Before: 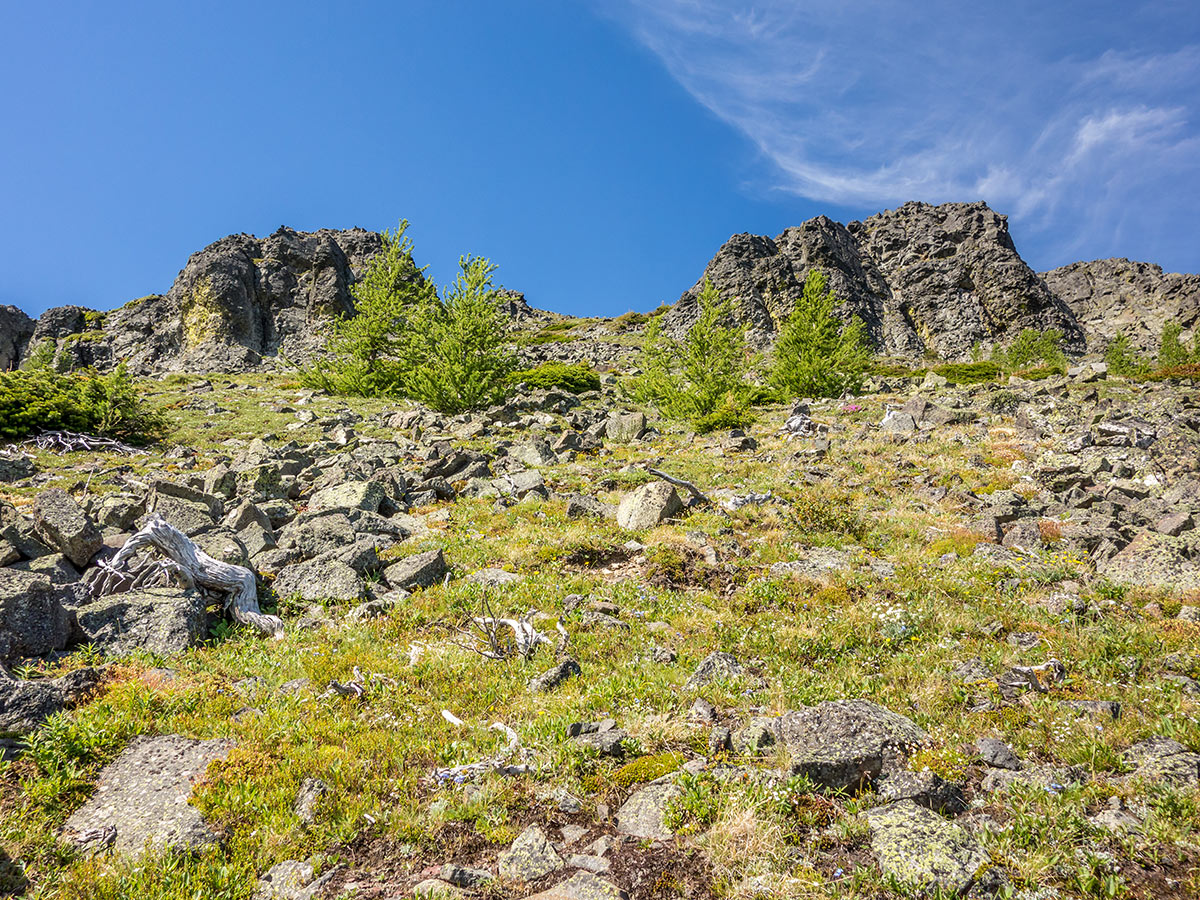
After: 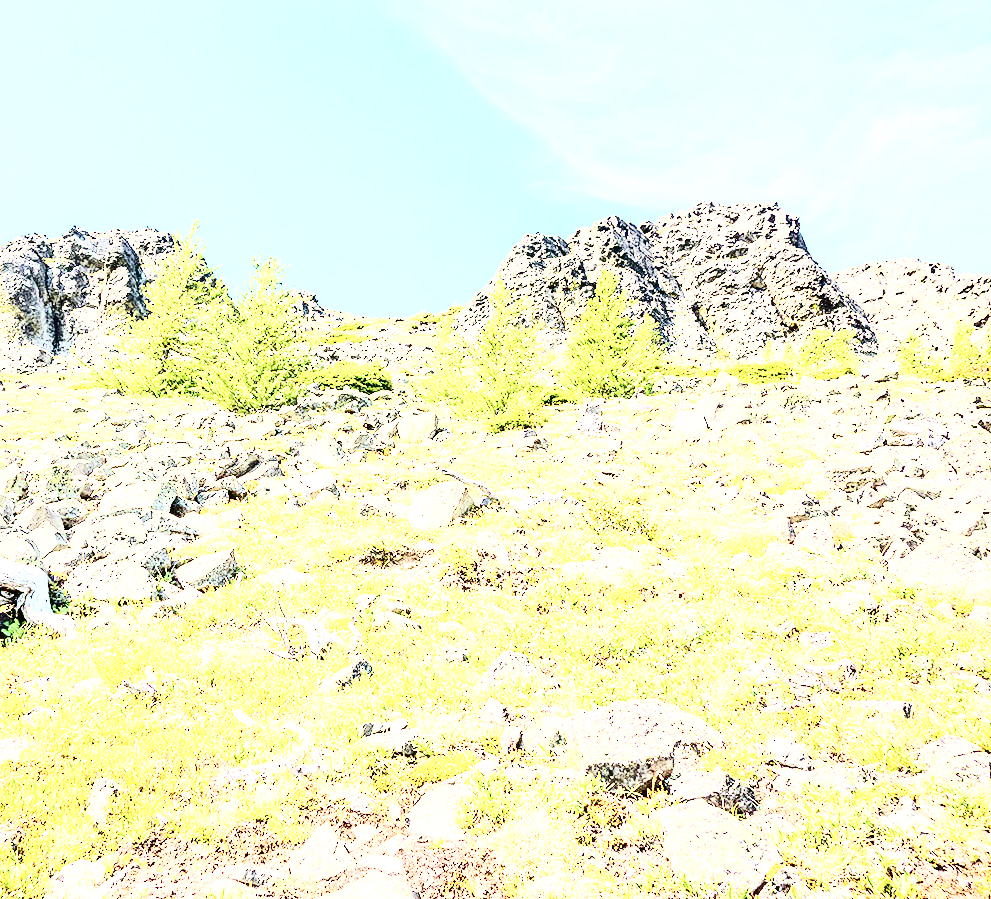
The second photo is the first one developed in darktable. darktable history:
crop: left 17.389%, bottom 0.047%
base curve: curves: ch0 [(0, 0.007) (0.028, 0.063) (0.121, 0.311) (0.46, 0.743) (0.859, 0.957) (1, 1)], preserve colors none
tone curve: curves: ch0 [(0, 0) (0.003, 0.01) (0.011, 0.01) (0.025, 0.011) (0.044, 0.014) (0.069, 0.018) (0.1, 0.022) (0.136, 0.026) (0.177, 0.035) (0.224, 0.051) (0.277, 0.085) (0.335, 0.158) (0.399, 0.299) (0.468, 0.457) (0.543, 0.634) (0.623, 0.801) (0.709, 0.904) (0.801, 0.963) (0.898, 0.986) (1, 1)], color space Lab, independent channels, preserve colors none
exposure: black level correction 0.001, exposure 1.998 EV, compensate highlight preservation false
